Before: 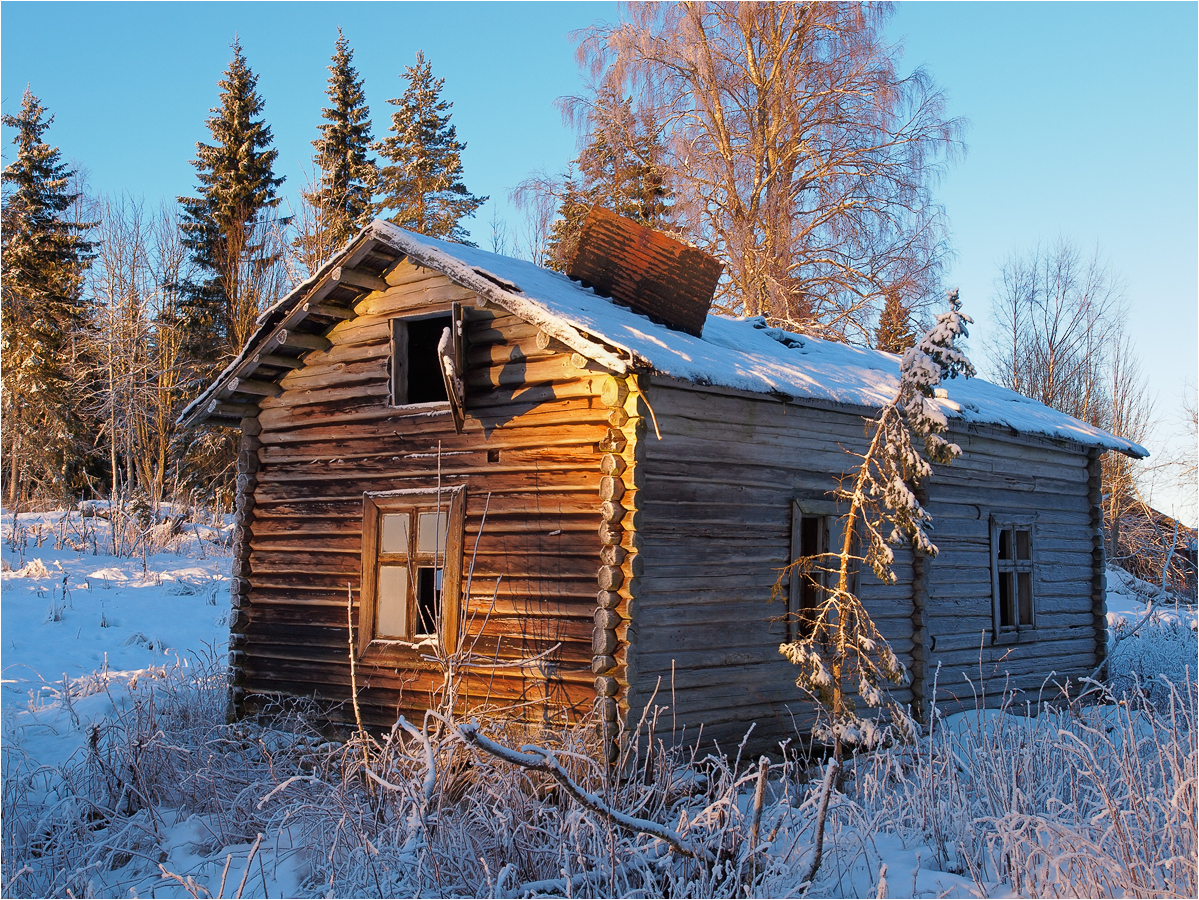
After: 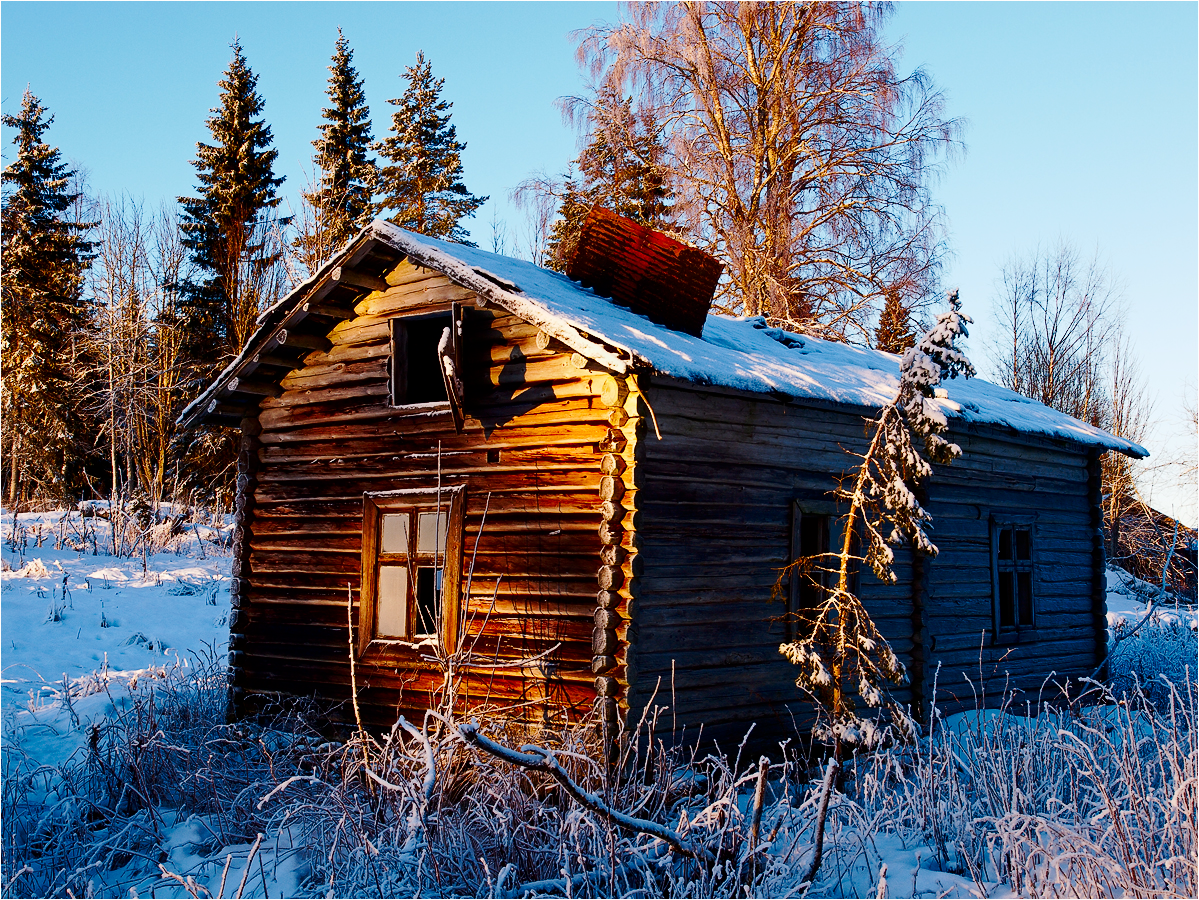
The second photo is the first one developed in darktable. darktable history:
contrast brightness saturation: contrast 0.238, brightness -0.223, saturation 0.141
tone curve: curves: ch0 [(0, 0) (0.037, 0.011) (0.131, 0.108) (0.279, 0.279) (0.476, 0.554) (0.617, 0.693) (0.704, 0.77) (0.813, 0.852) (0.916, 0.924) (1, 0.993)]; ch1 [(0, 0) (0.318, 0.278) (0.444, 0.427) (0.493, 0.492) (0.508, 0.502) (0.534, 0.529) (0.562, 0.563) (0.626, 0.662) (0.746, 0.764) (1, 1)]; ch2 [(0, 0) (0.316, 0.292) (0.381, 0.37) (0.423, 0.448) (0.476, 0.492) (0.502, 0.498) (0.522, 0.518) (0.533, 0.532) (0.586, 0.631) (0.634, 0.663) (0.7, 0.7) (0.861, 0.808) (1, 0.951)], preserve colors none
